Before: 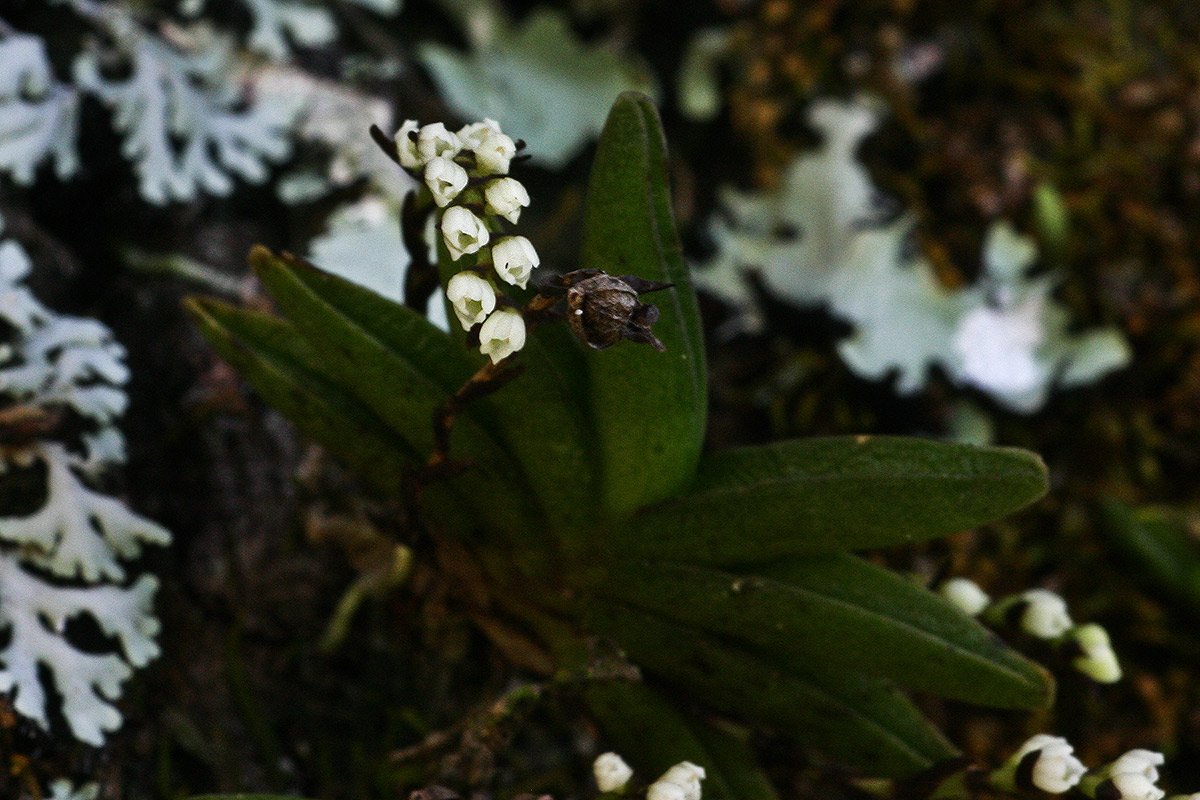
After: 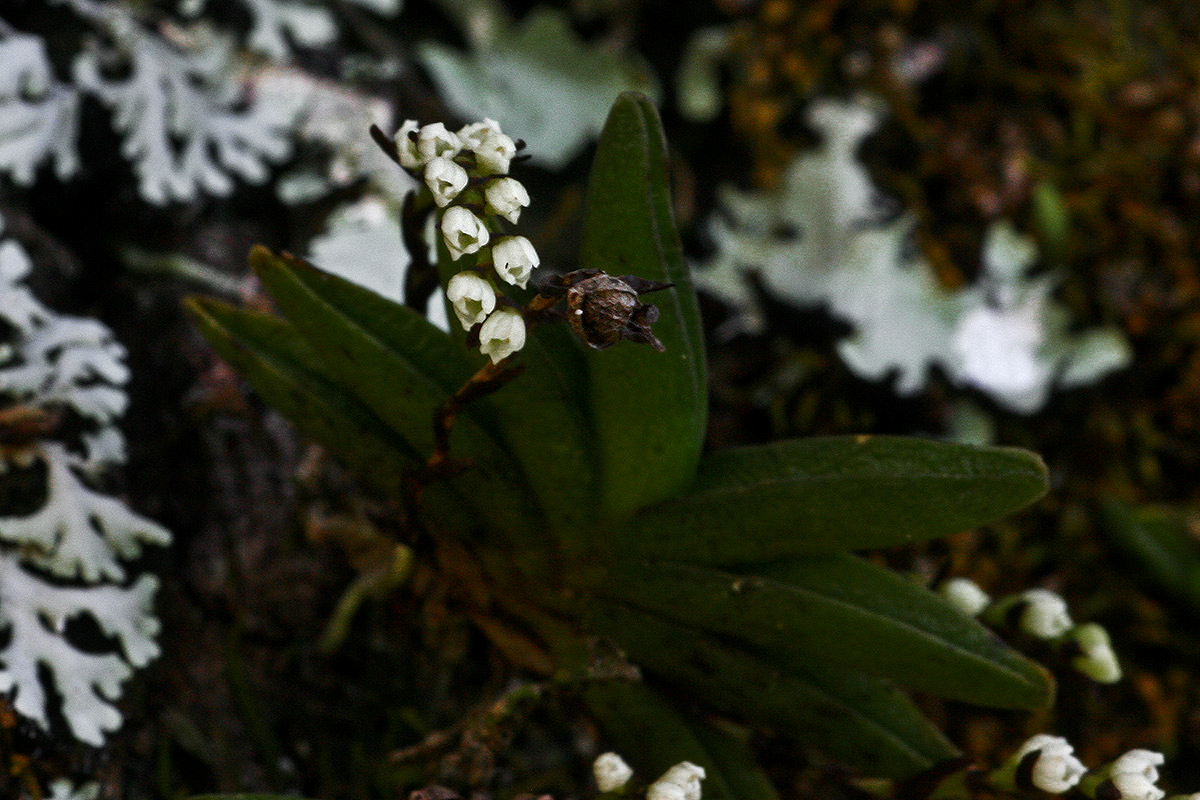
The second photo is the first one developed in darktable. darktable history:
local contrast: highlights 102%, shadows 99%, detail 120%, midtone range 0.2
color zones: curves: ch0 [(0, 0.48) (0.209, 0.398) (0.305, 0.332) (0.429, 0.493) (0.571, 0.5) (0.714, 0.5) (0.857, 0.5) (1, 0.48)]; ch1 [(0, 0.633) (0.143, 0.586) (0.286, 0.489) (0.429, 0.448) (0.571, 0.31) (0.714, 0.335) (0.857, 0.492) (1, 0.633)]; ch2 [(0, 0.448) (0.143, 0.498) (0.286, 0.5) (0.429, 0.5) (0.571, 0.5) (0.714, 0.5) (0.857, 0.5) (1, 0.448)], mix 38.44%
